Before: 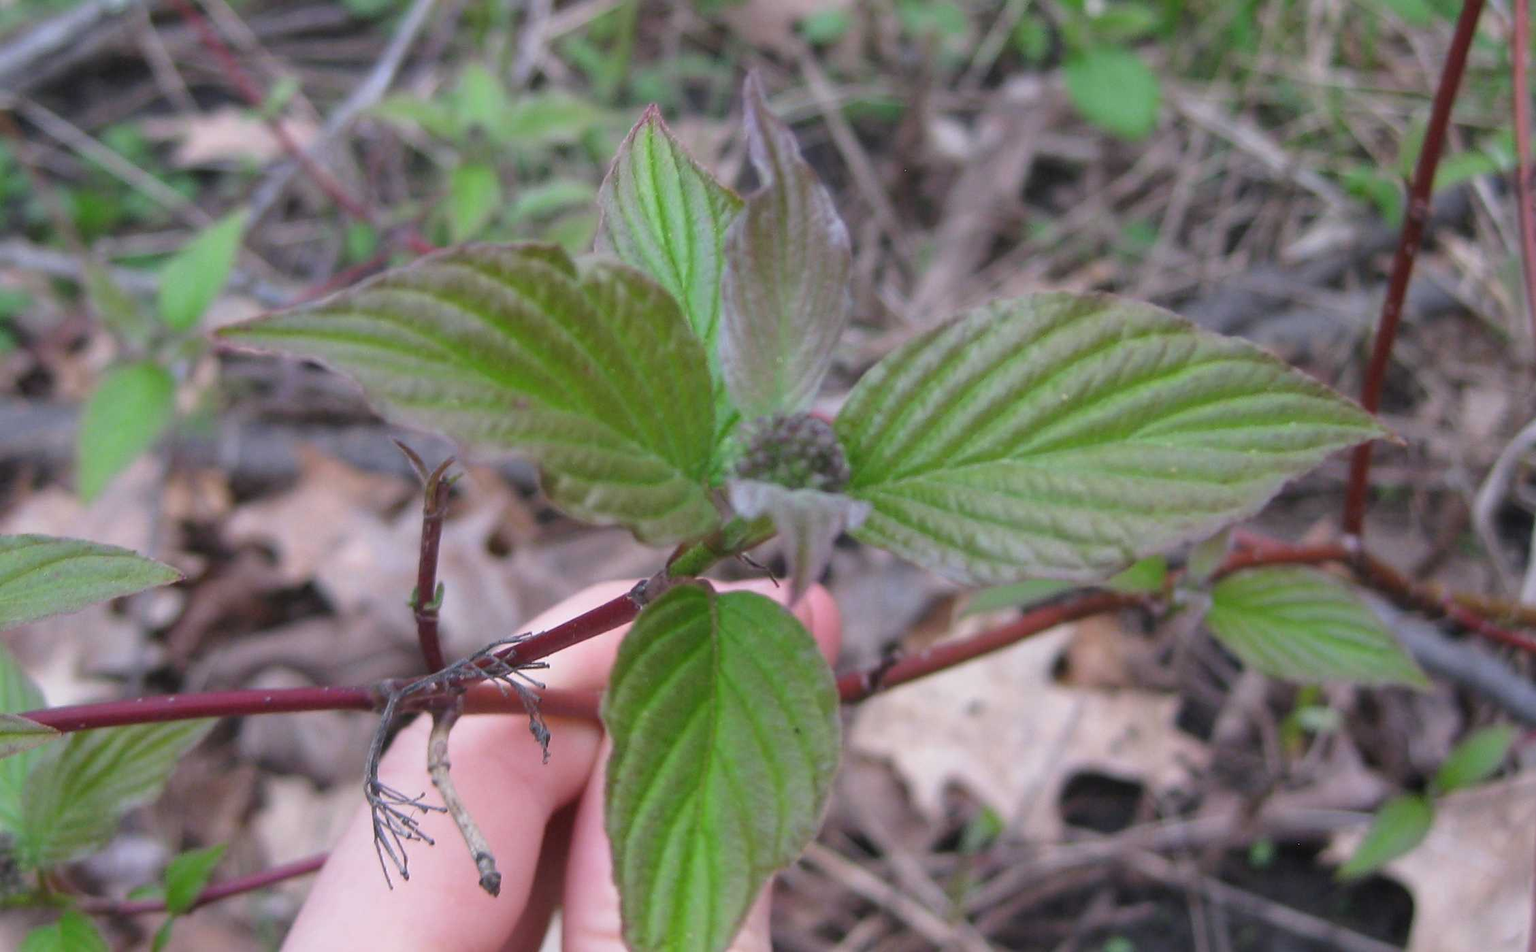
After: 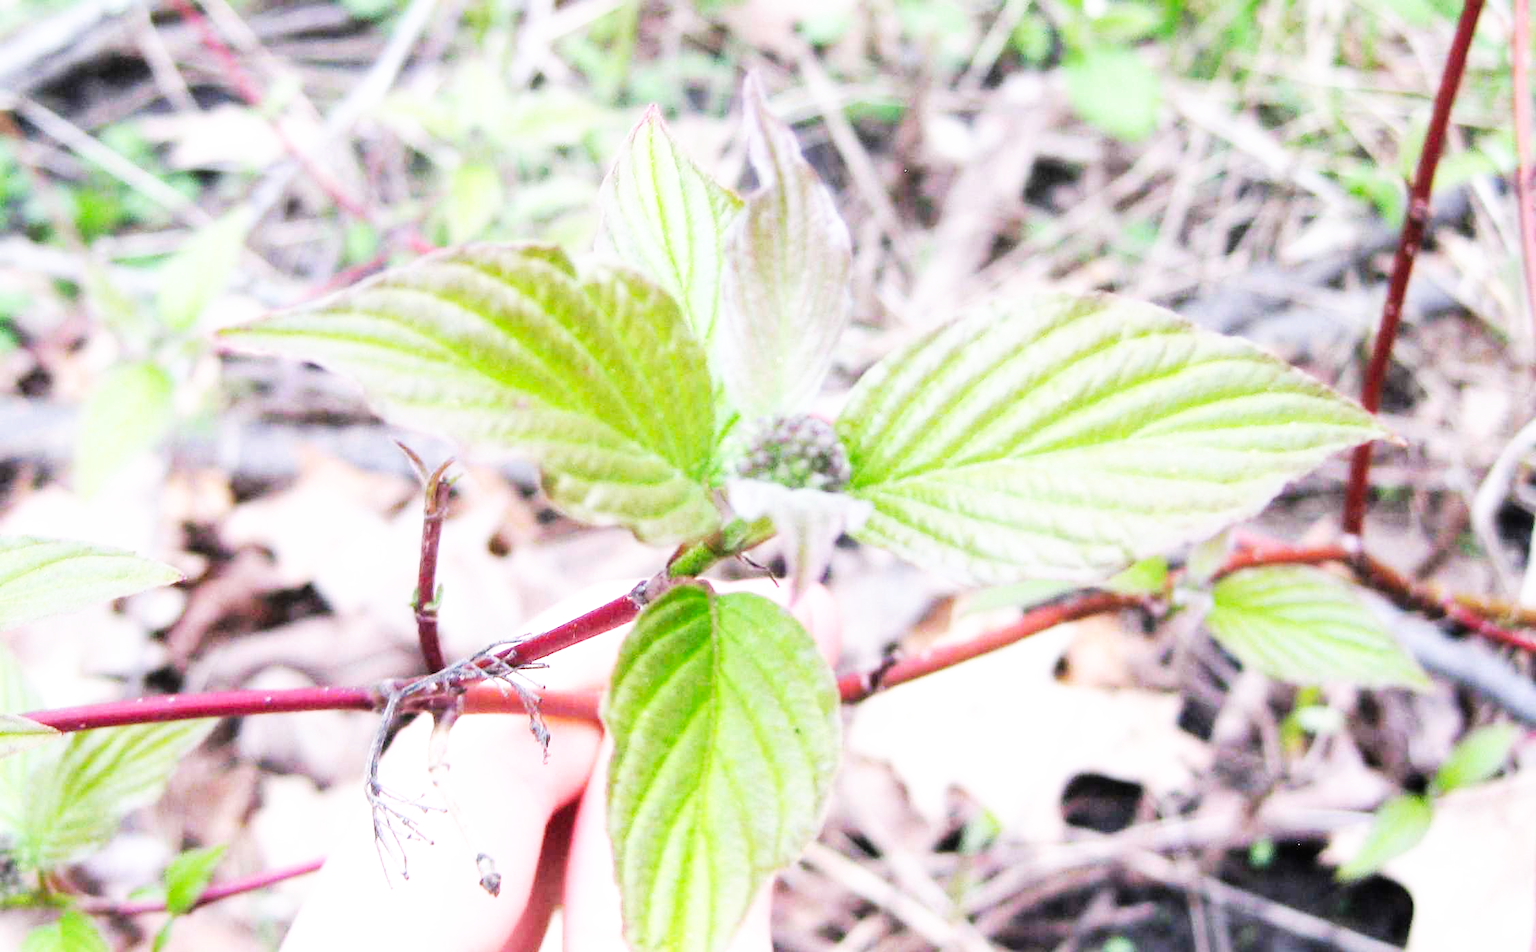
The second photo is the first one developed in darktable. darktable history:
base curve: curves: ch0 [(0, 0) (0.007, 0.004) (0.027, 0.03) (0.046, 0.07) (0.207, 0.54) (0.442, 0.872) (0.673, 0.972) (1, 1)], preserve colors none
tone equalizer: -8 EV -1.05 EV, -7 EV -1.04 EV, -6 EV -0.884 EV, -5 EV -0.601 EV, -3 EV 0.58 EV, -2 EV 0.889 EV, -1 EV 0.996 EV, +0 EV 1.08 EV
